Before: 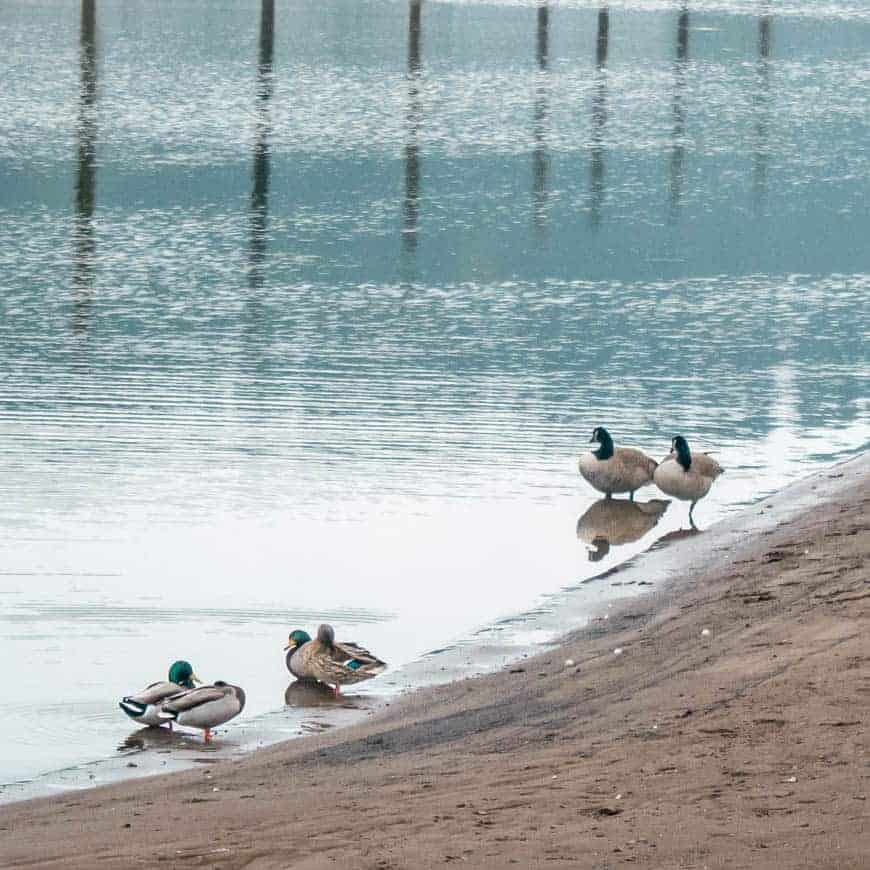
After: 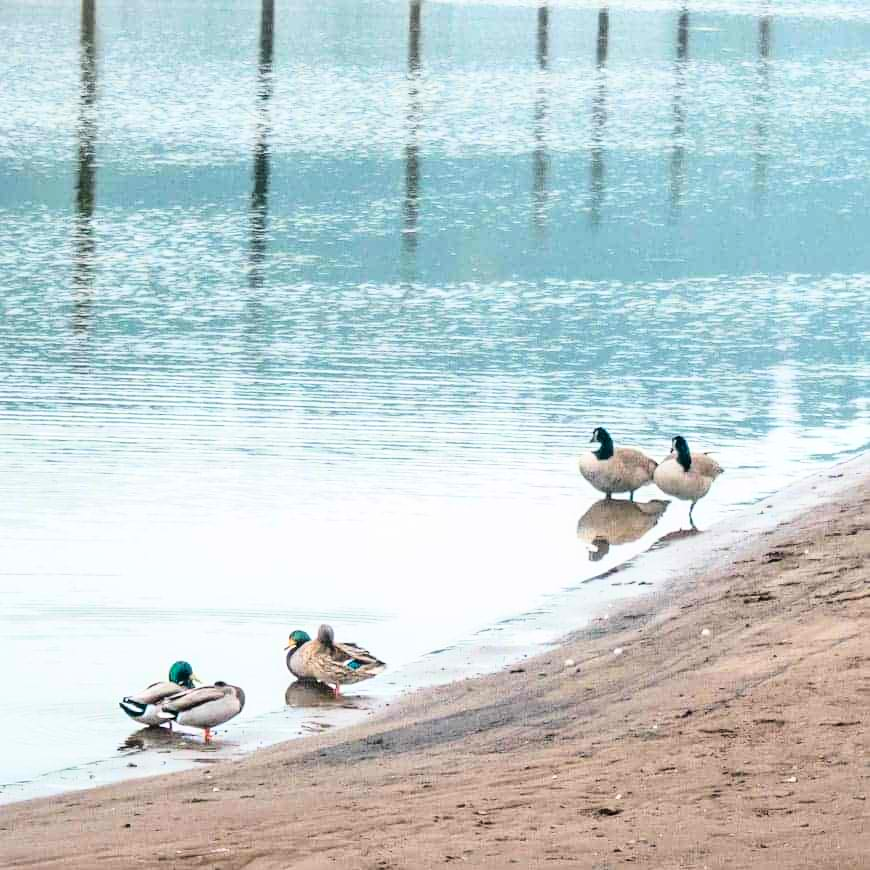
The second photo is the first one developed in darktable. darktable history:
base curve: curves: ch0 [(0, 0) (0.028, 0.03) (0.121, 0.232) (0.46, 0.748) (0.859, 0.968) (1, 1)]
color correction: saturation 1.1
